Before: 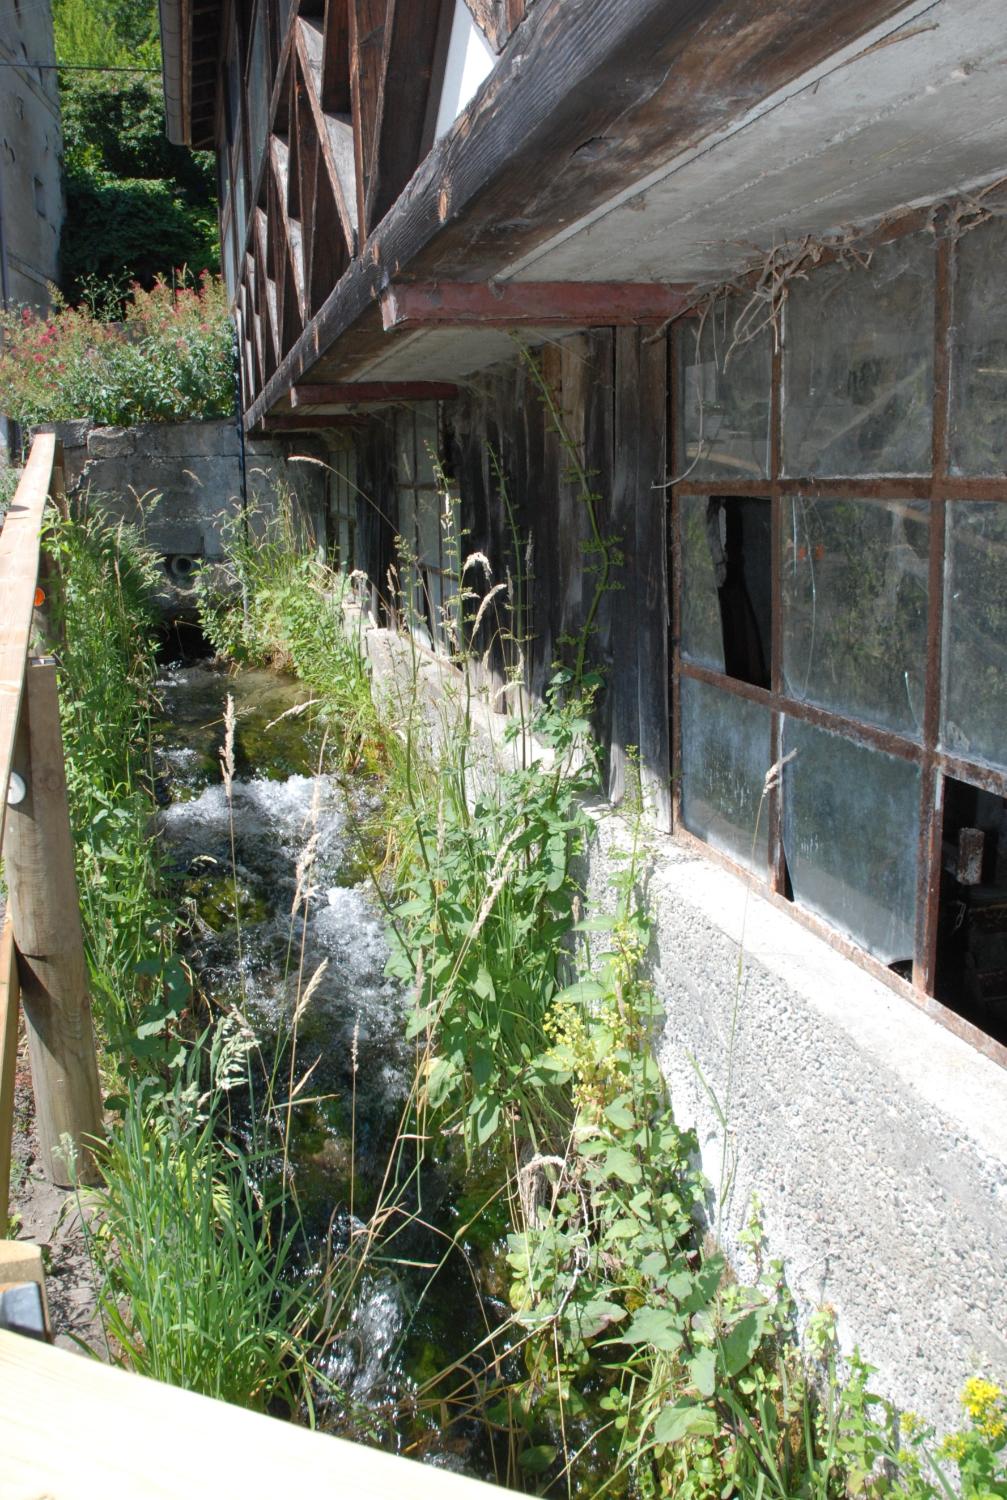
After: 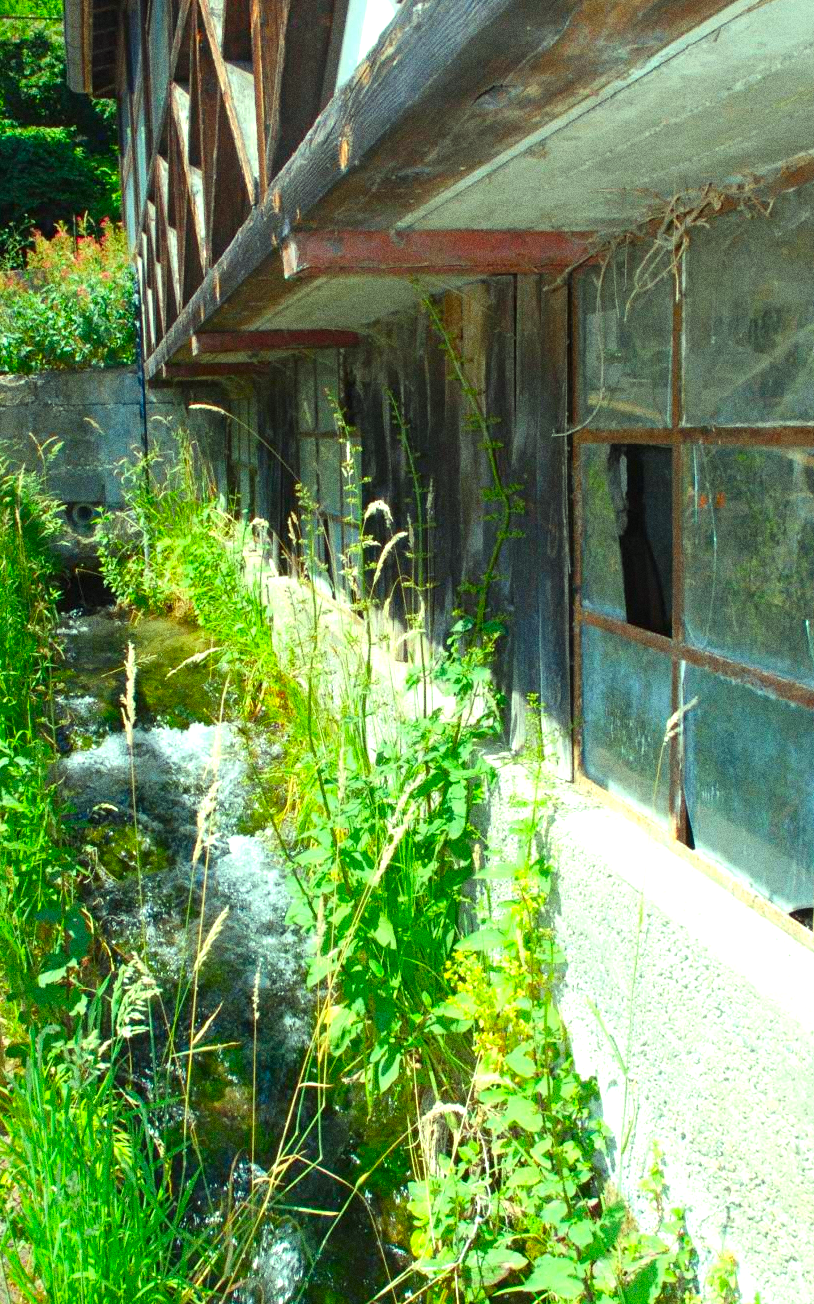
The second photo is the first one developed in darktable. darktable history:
exposure: black level correction 0, exposure 0.68 EV, compensate exposure bias true, compensate highlight preservation false
crop: left 9.929%, top 3.475%, right 9.188%, bottom 9.529%
color correction: highlights a* -10.77, highlights b* 9.8, saturation 1.72
grain: coarseness 0.09 ISO, strength 40%
